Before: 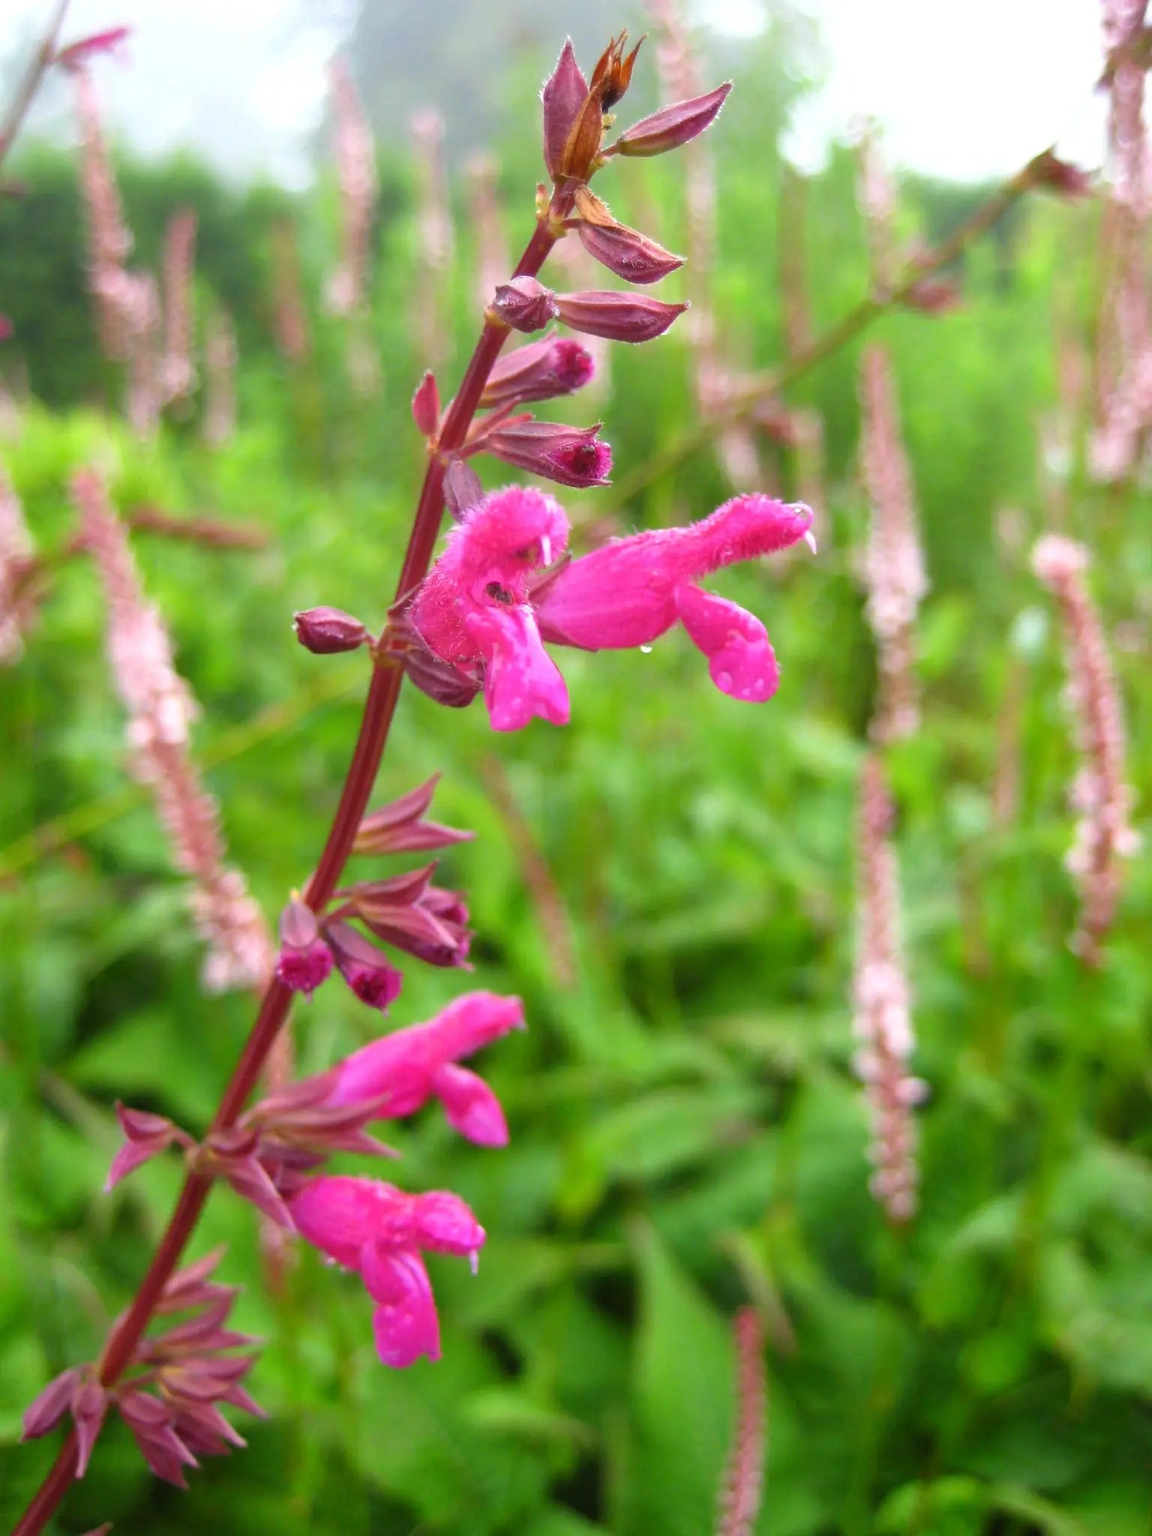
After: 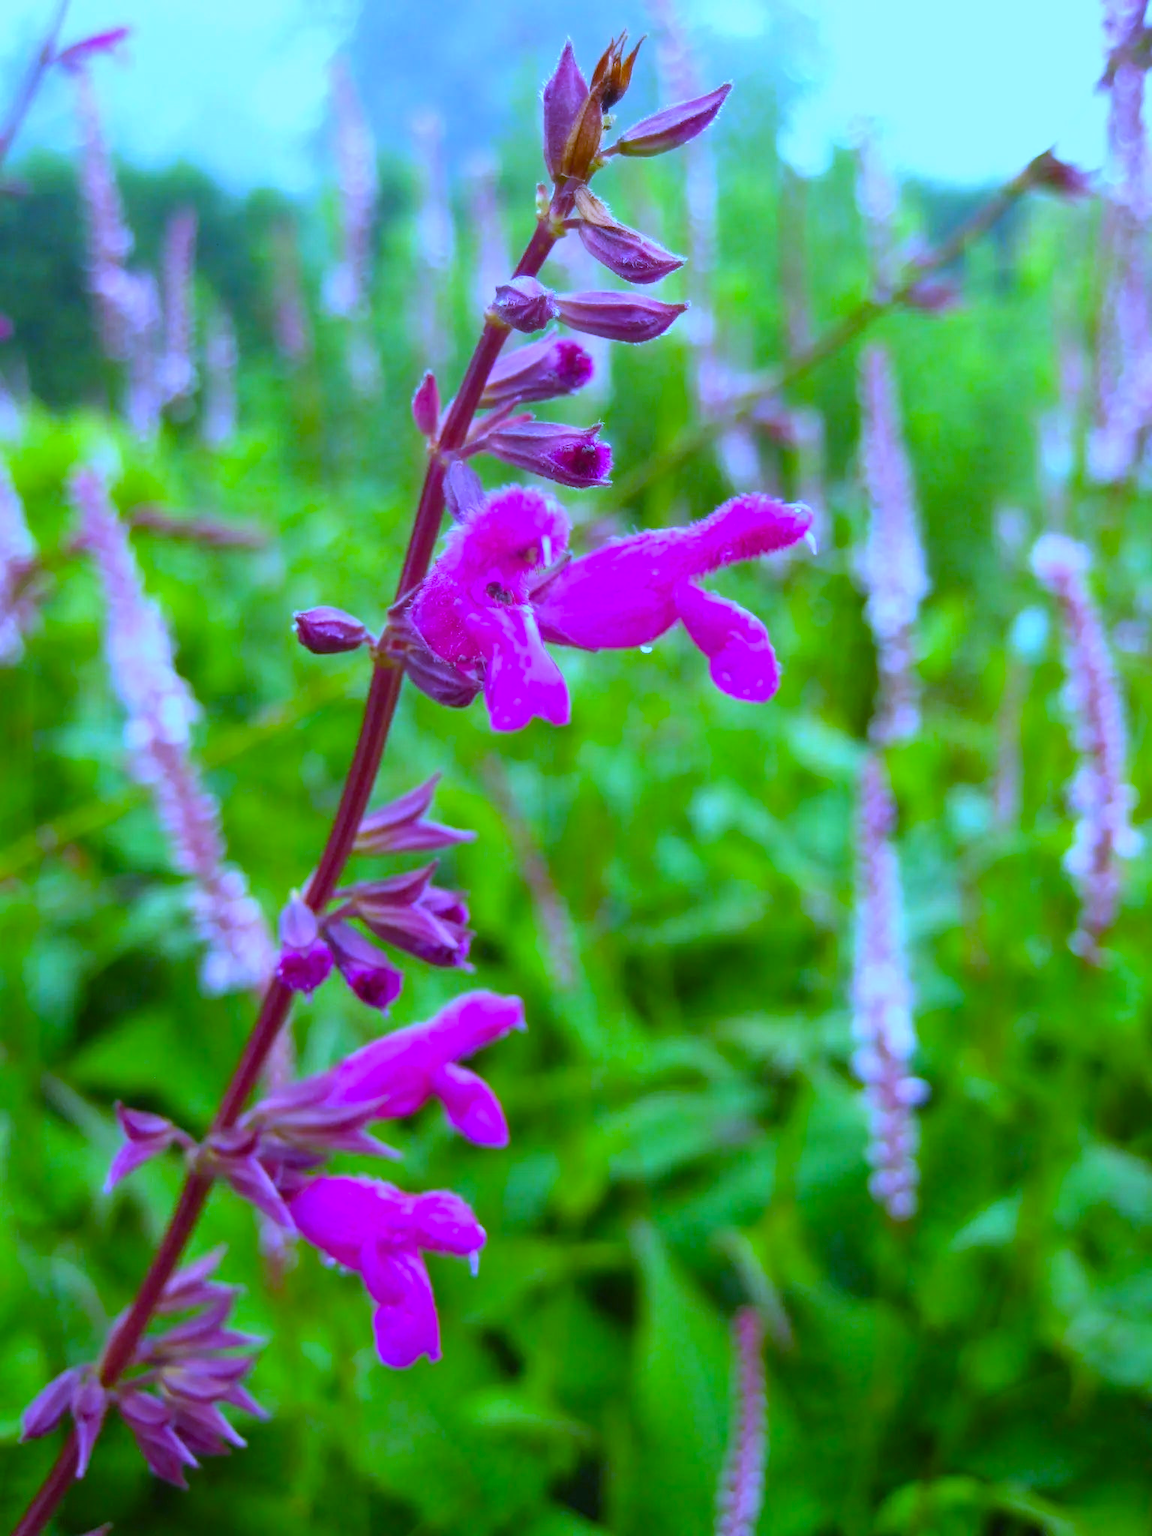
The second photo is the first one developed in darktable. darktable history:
color balance rgb: perceptual saturation grading › global saturation 25%, global vibrance 20%
white balance: red 0.766, blue 1.537
